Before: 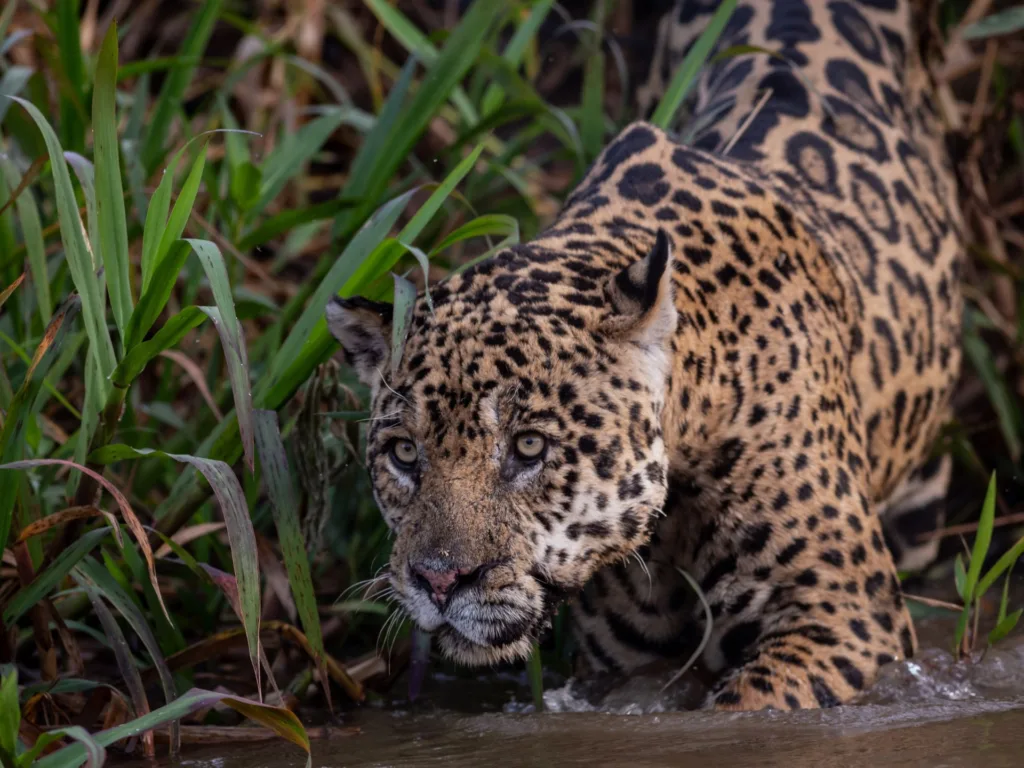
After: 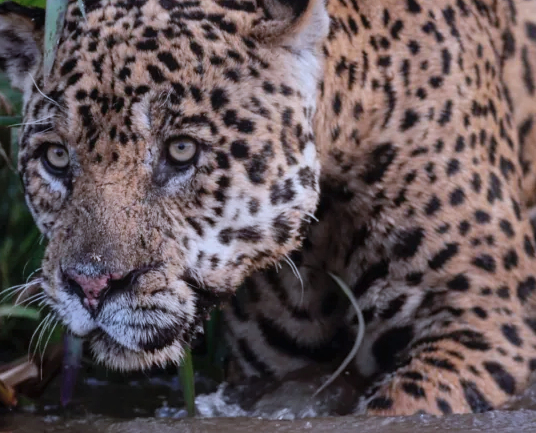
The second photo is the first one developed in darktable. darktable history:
shadows and highlights: white point adjustment 0.032, soften with gaussian
contrast equalizer: octaves 7, y [[0.439, 0.44, 0.442, 0.457, 0.493, 0.498], [0.5 ×6], [0.5 ×6], [0 ×6], [0 ×6]], mix 0.295
color correction: highlights a* -2.11, highlights b* -18.14
crop: left 34.009%, top 38.425%, right 13.645%, bottom 5.186%
